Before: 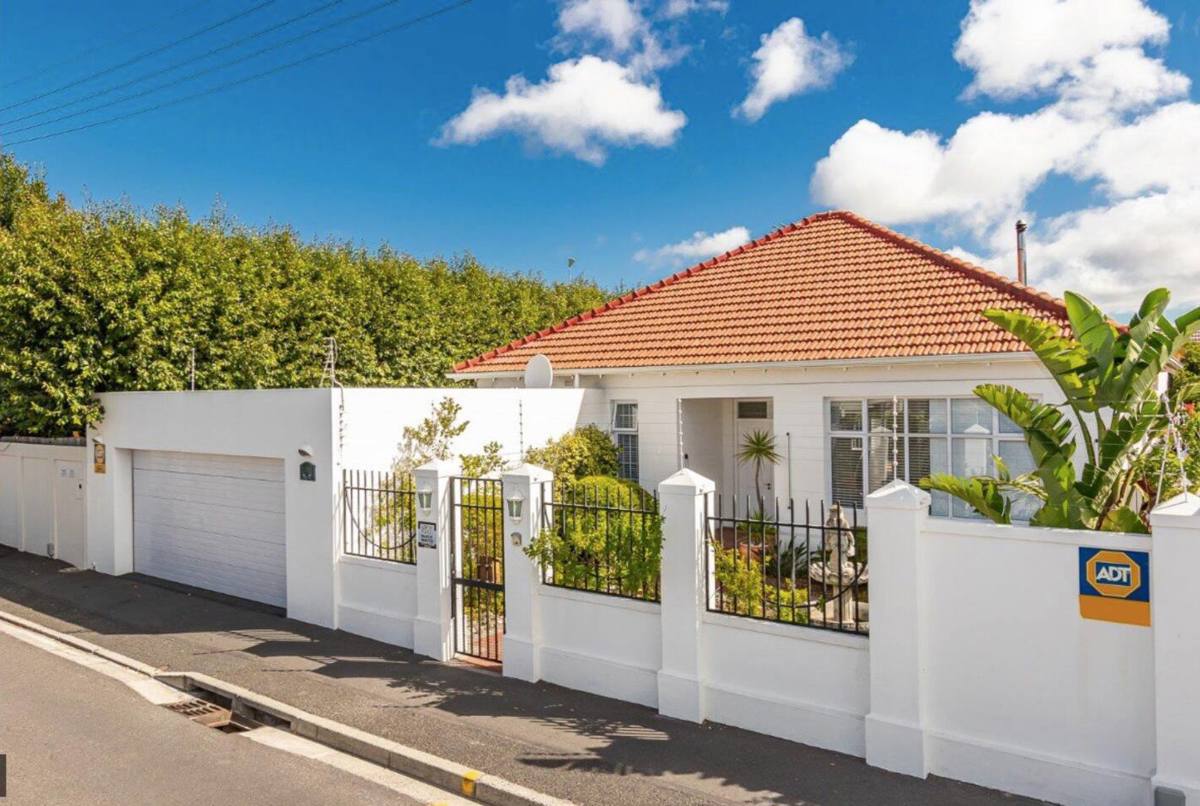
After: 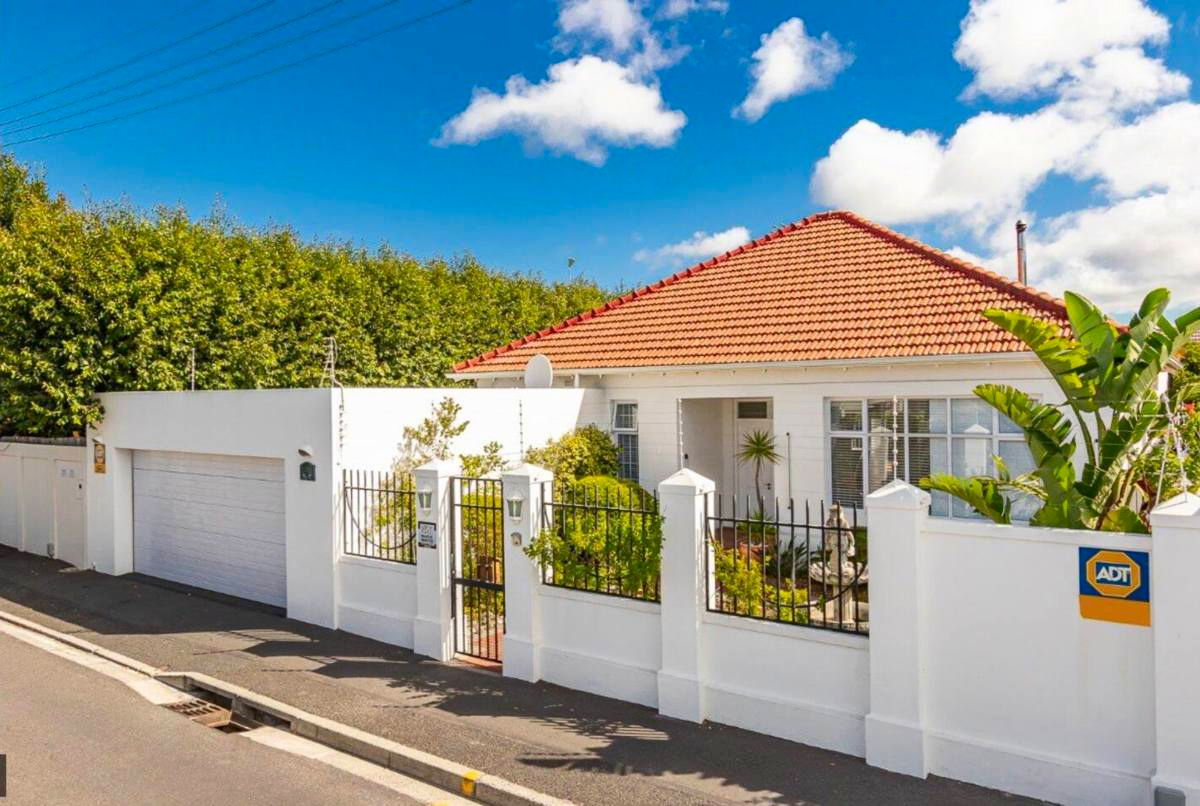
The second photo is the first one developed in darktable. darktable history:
contrast brightness saturation: contrast 0.081, saturation 0.201
